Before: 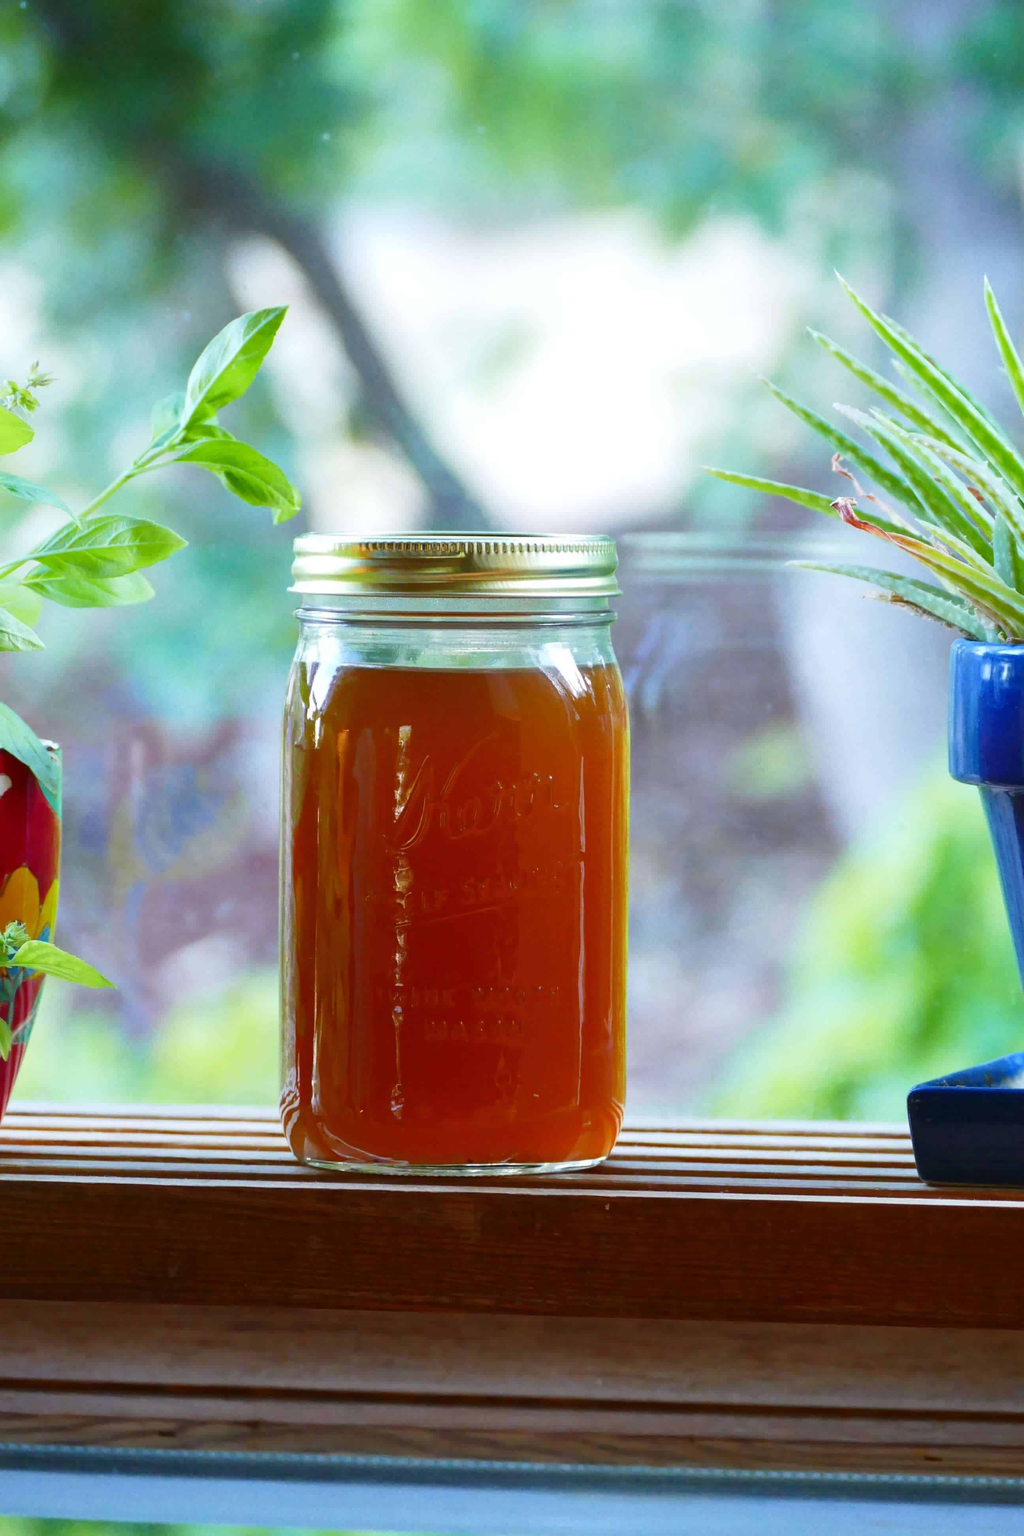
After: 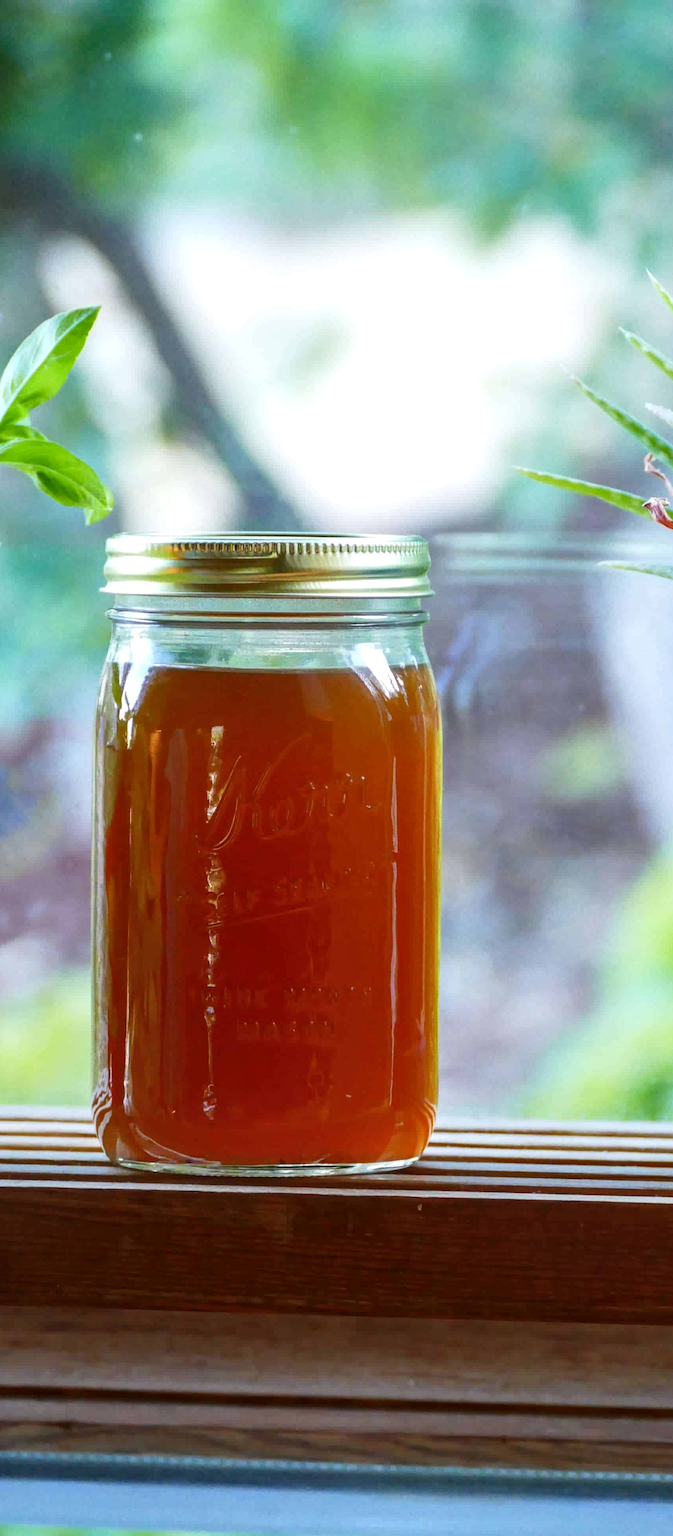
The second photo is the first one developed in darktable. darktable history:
crop and rotate: left 18.383%, right 15.83%
local contrast: on, module defaults
